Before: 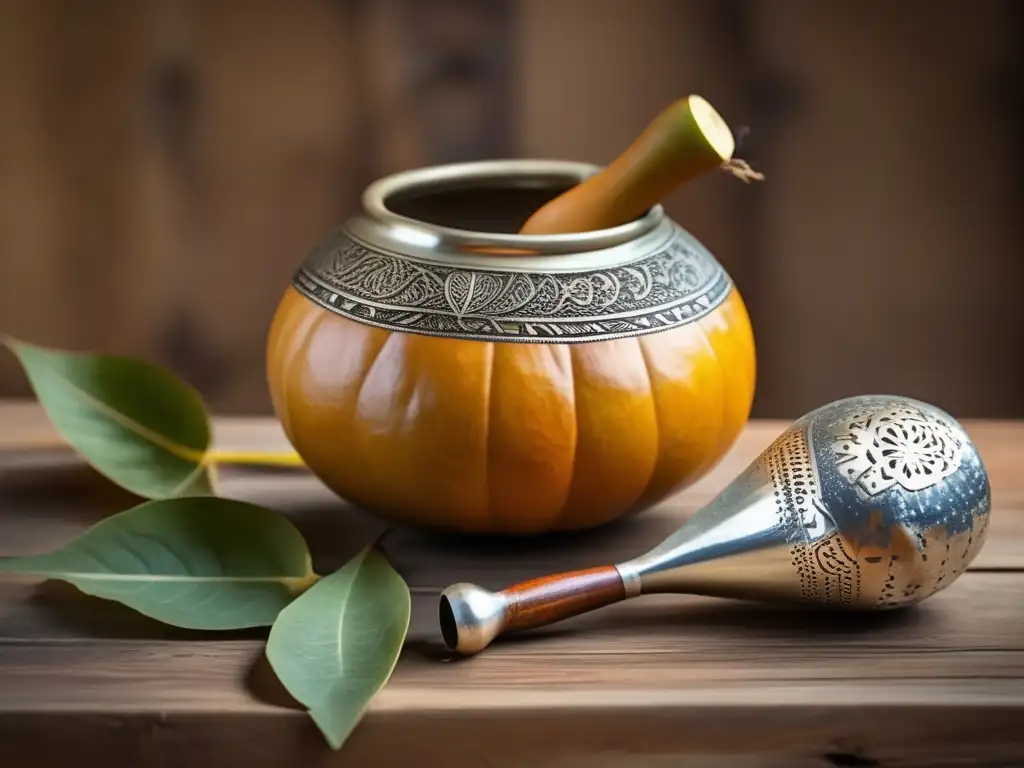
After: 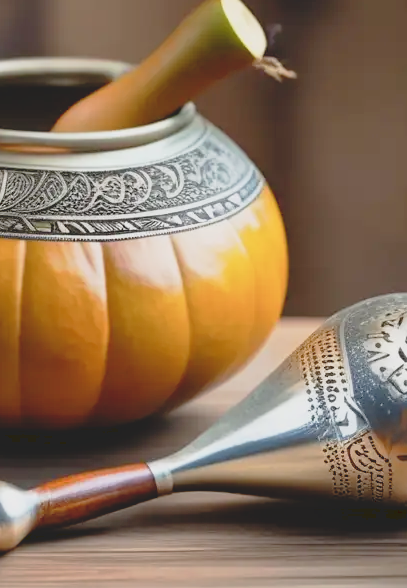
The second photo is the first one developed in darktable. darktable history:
tone curve: curves: ch0 [(0, 0) (0.003, 0.132) (0.011, 0.13) (0.025, 0.134) (0.044, 0.138) (0.069, 0.154) (0.1, 0.17) (0.136, 0.198) (0.177, 0.25) (0.224, 0.308) (0.277, 0.371) (0.335, 0.432) (0.399, 0.491) (0.468, 0.55) (0.543, 0.612) (0.623, 0.679) (0.709, 0.766) (0.801, 0.842) (0.898, 0.912) (1, 1)], preserve colors none
crop: left 45.721%, top 13.393%, right 14.118%, bottom 10.01%
filmic rgb: black relative exposure -14.19 EV, white relative exposure 3.39 EV, hardness 7.89, preserve chrominance max RGB
